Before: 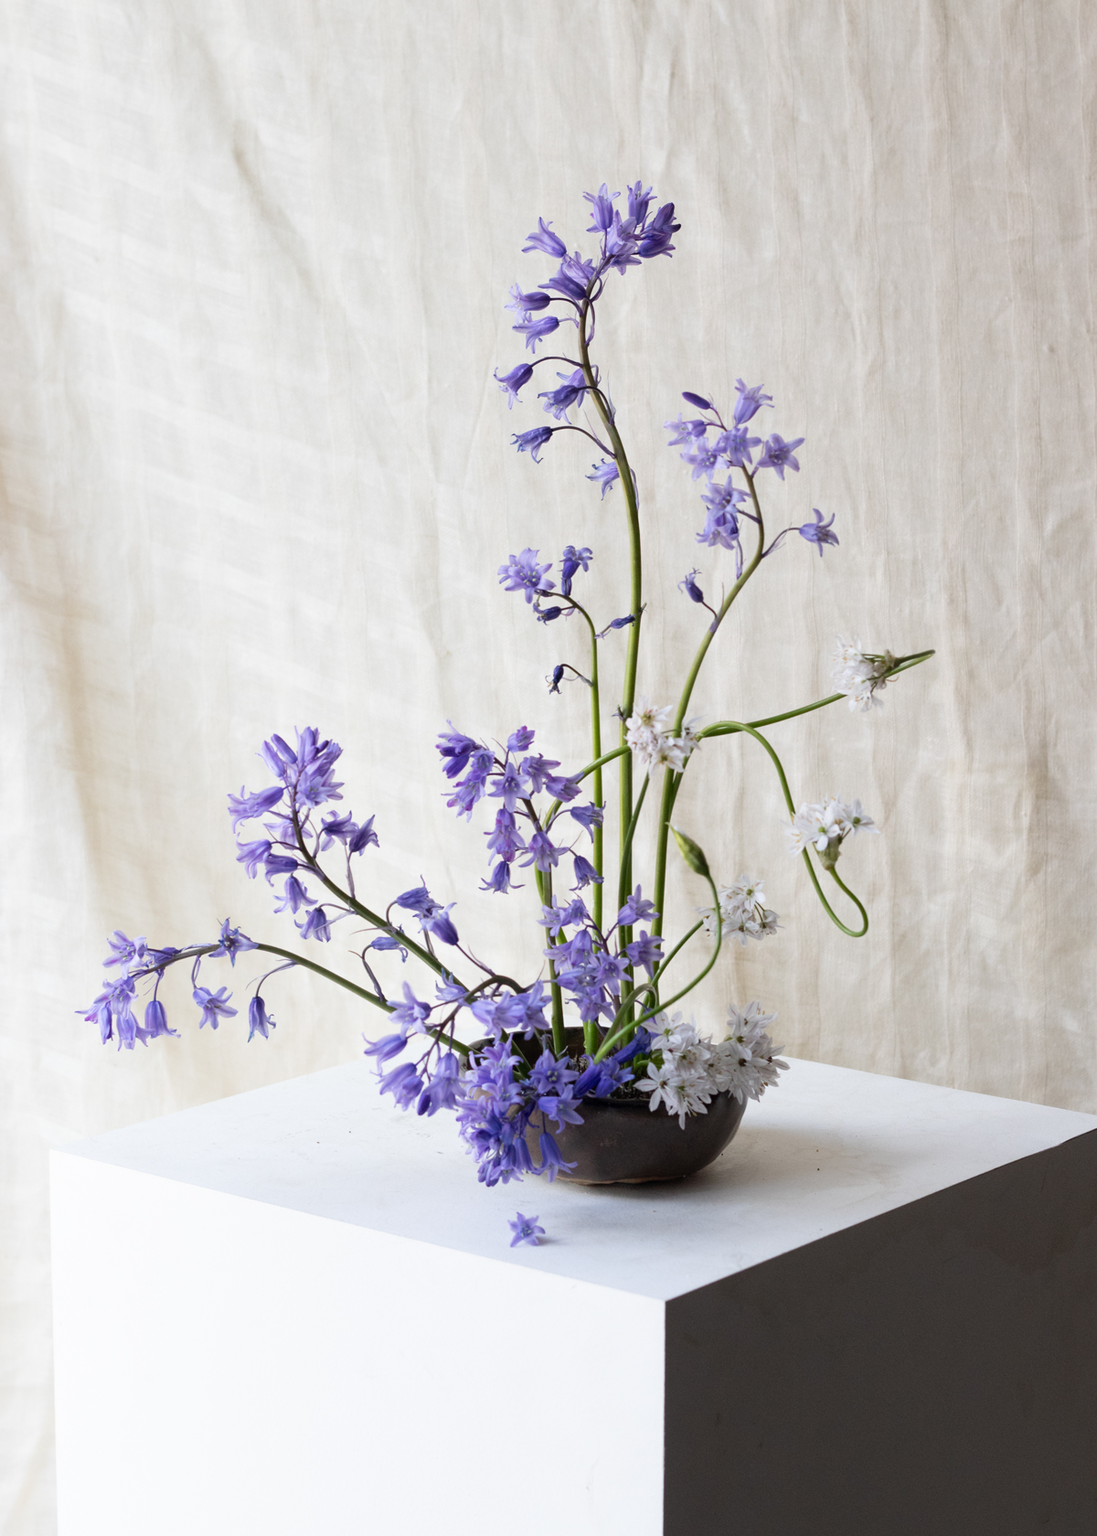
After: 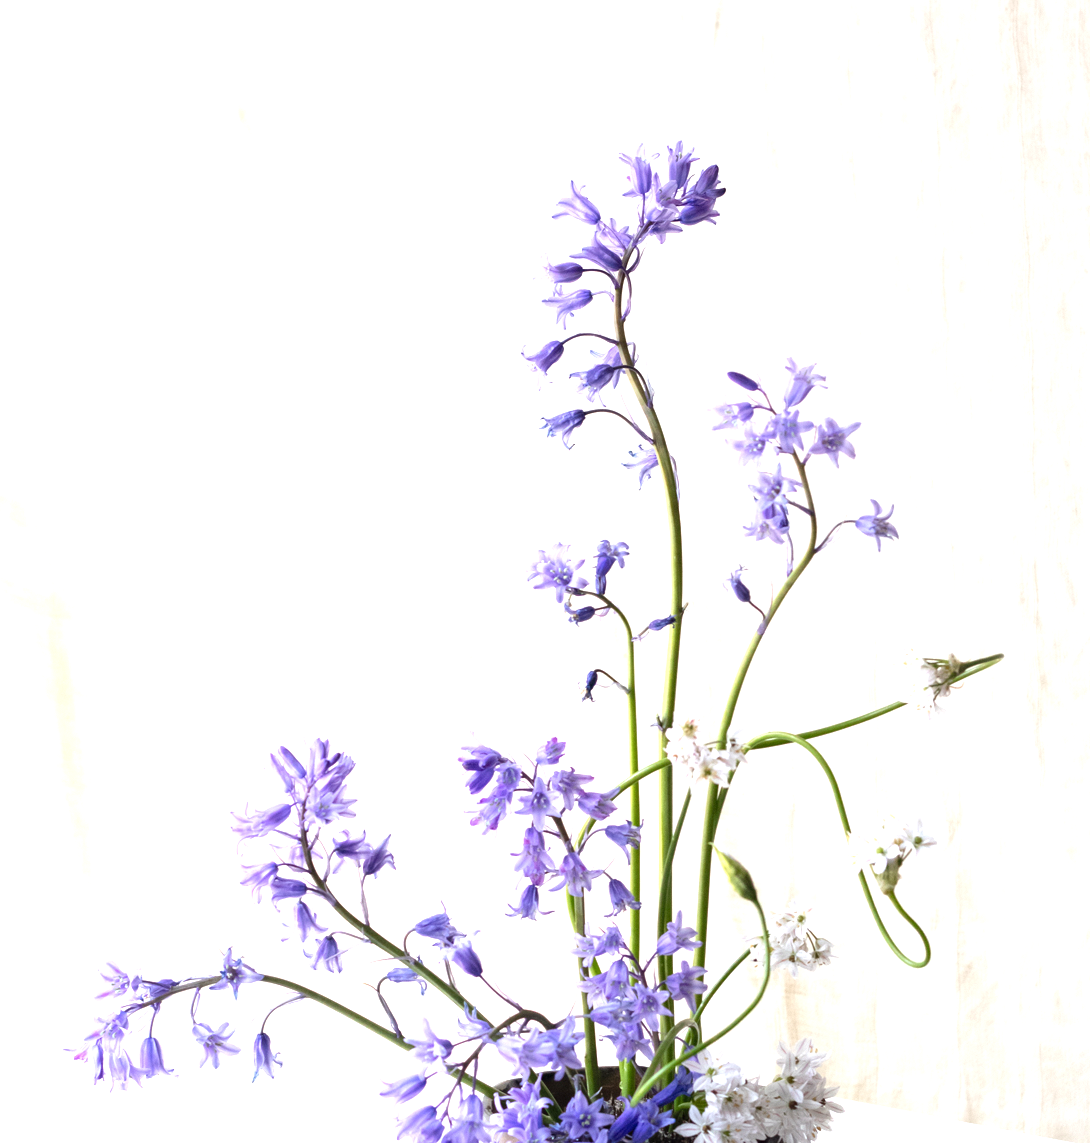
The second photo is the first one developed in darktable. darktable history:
exposure: exposure 1 EV, compensate exposure bias true, compensate highlight preservation false
tone equalizer: edges refinement/feathering 500, mask exposure compensation -1.57 EV, preserve details no
crop: left 1.584%, top 3.445%, right 7.543%, bottom 28.475%
